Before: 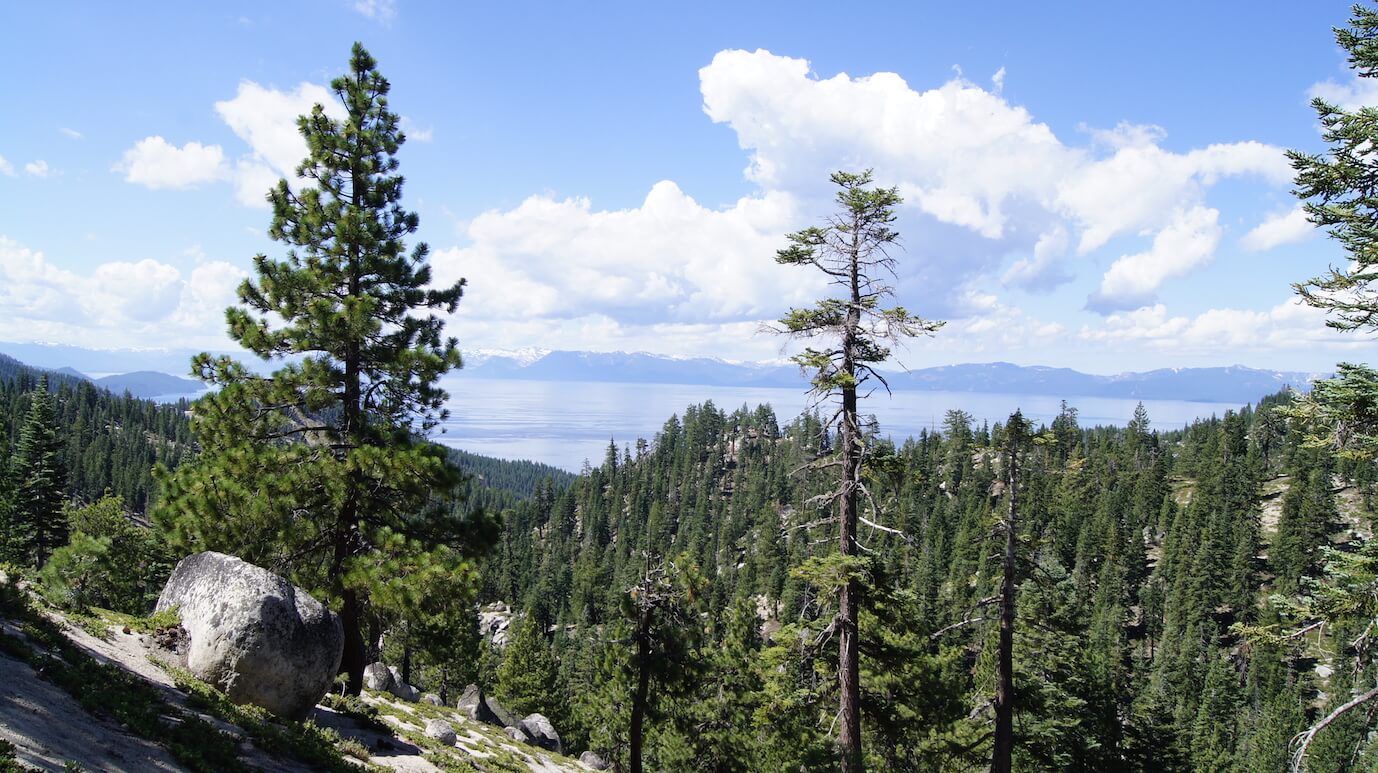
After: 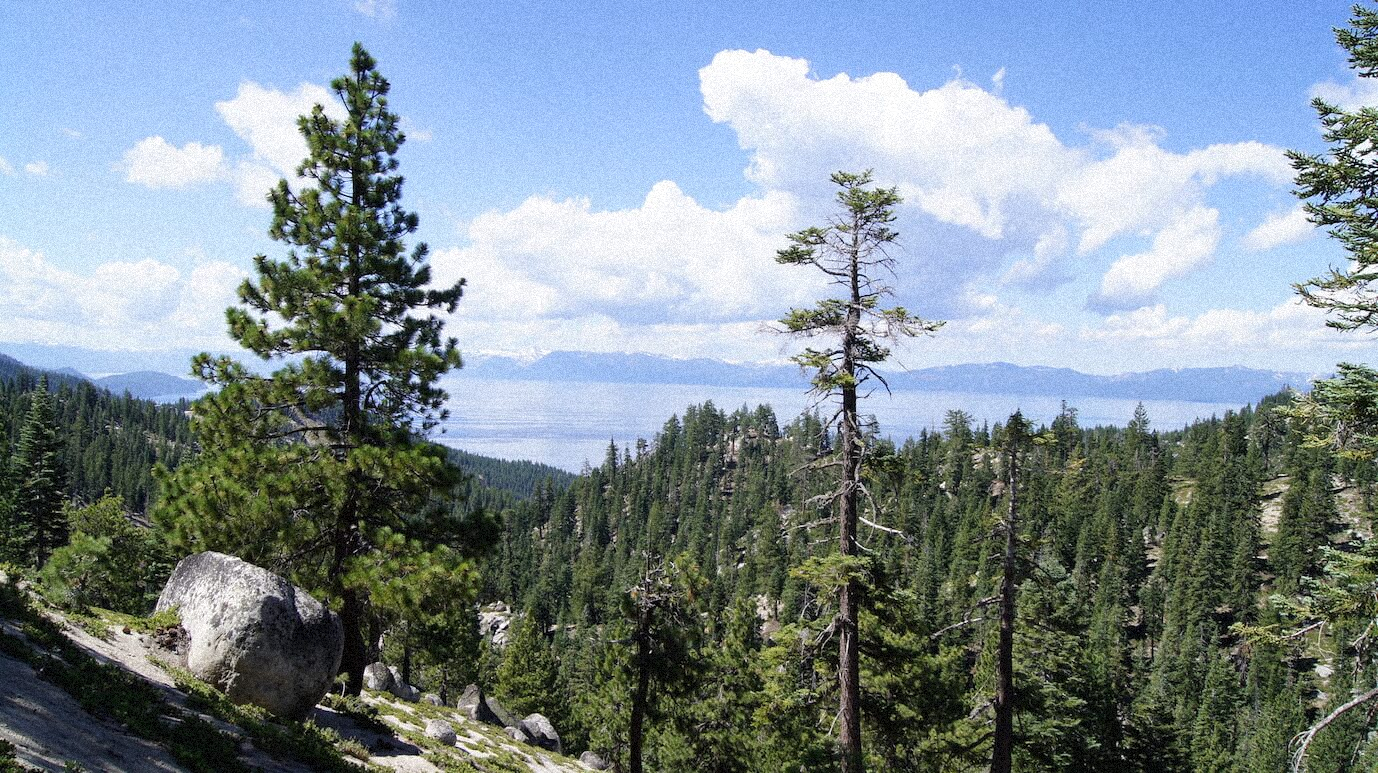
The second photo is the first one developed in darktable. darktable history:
tone equalizer: on, module defaults
grain: strength 35%, mid-tones bias 0%
